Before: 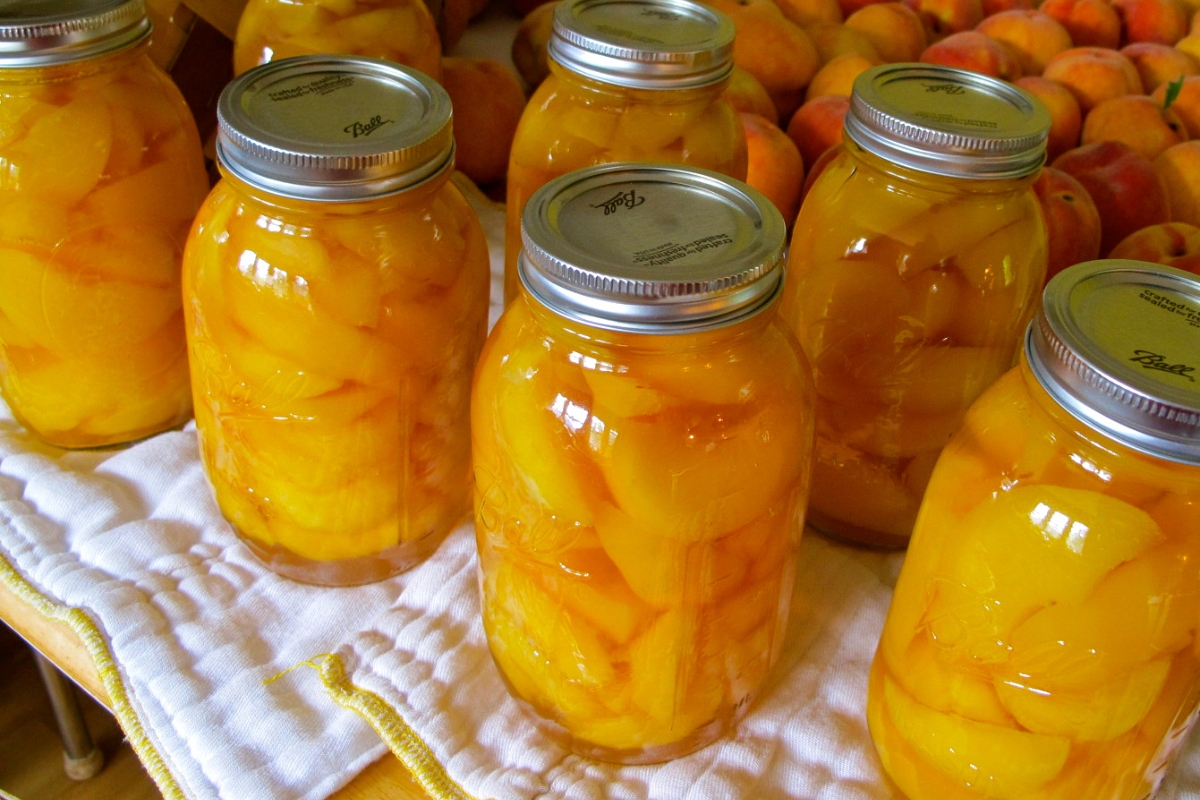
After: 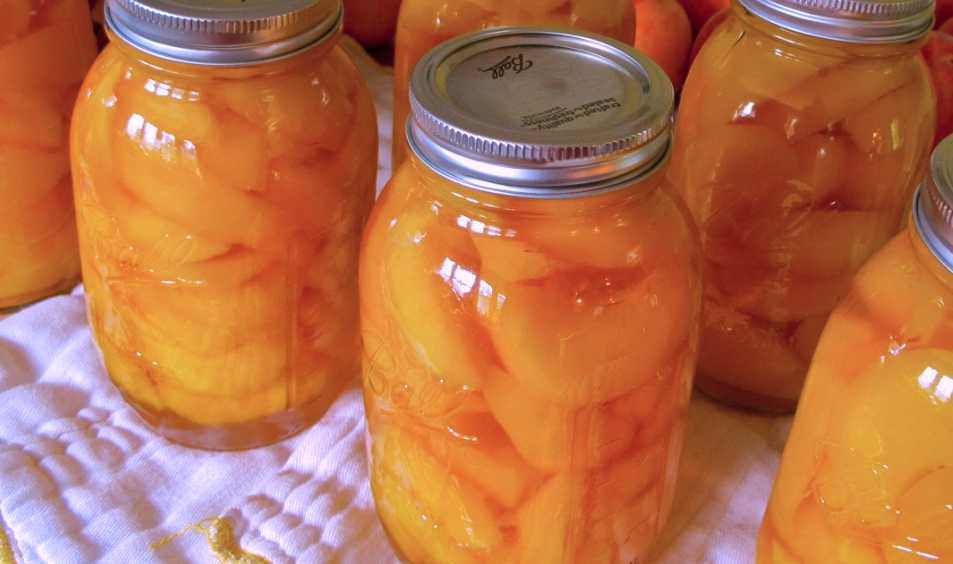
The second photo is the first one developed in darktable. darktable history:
color correction: highlights a* 15.04, highlights b* -25.24
shadows and highlights: on, module defaults
crop: left 9.386%, top 17.065%, right 11.125%, bottom 12.33%
